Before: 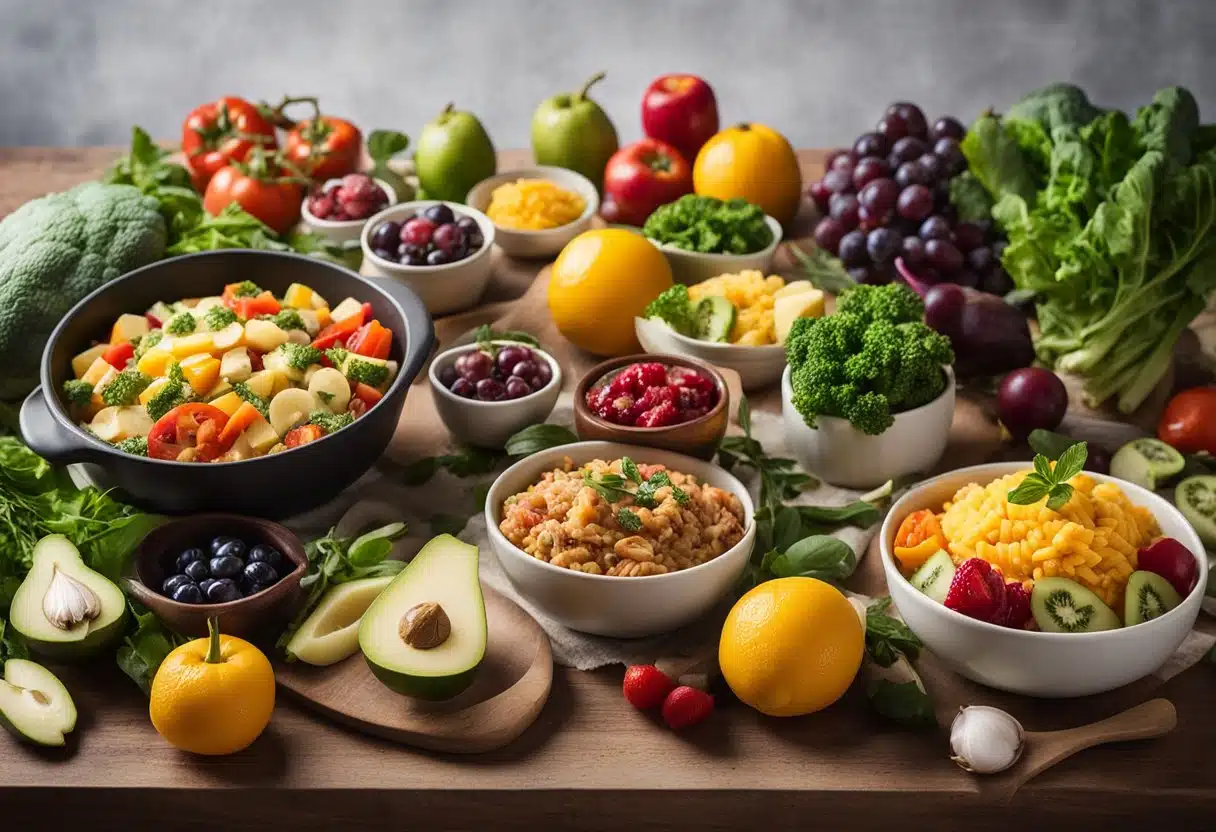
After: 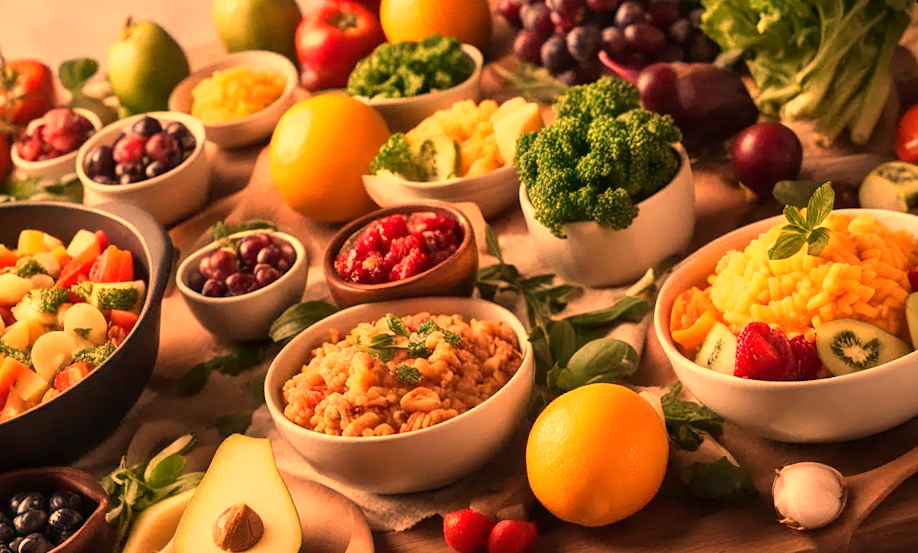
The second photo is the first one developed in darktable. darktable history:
rotate and perspective: rotation -14.8°, crop left 0.1, crop right 0.903, crop top 0.25, crop bottom 0.748
crop: left 17.582%, bottom 0.031%
white balance: red 1.467, blue 0.684
